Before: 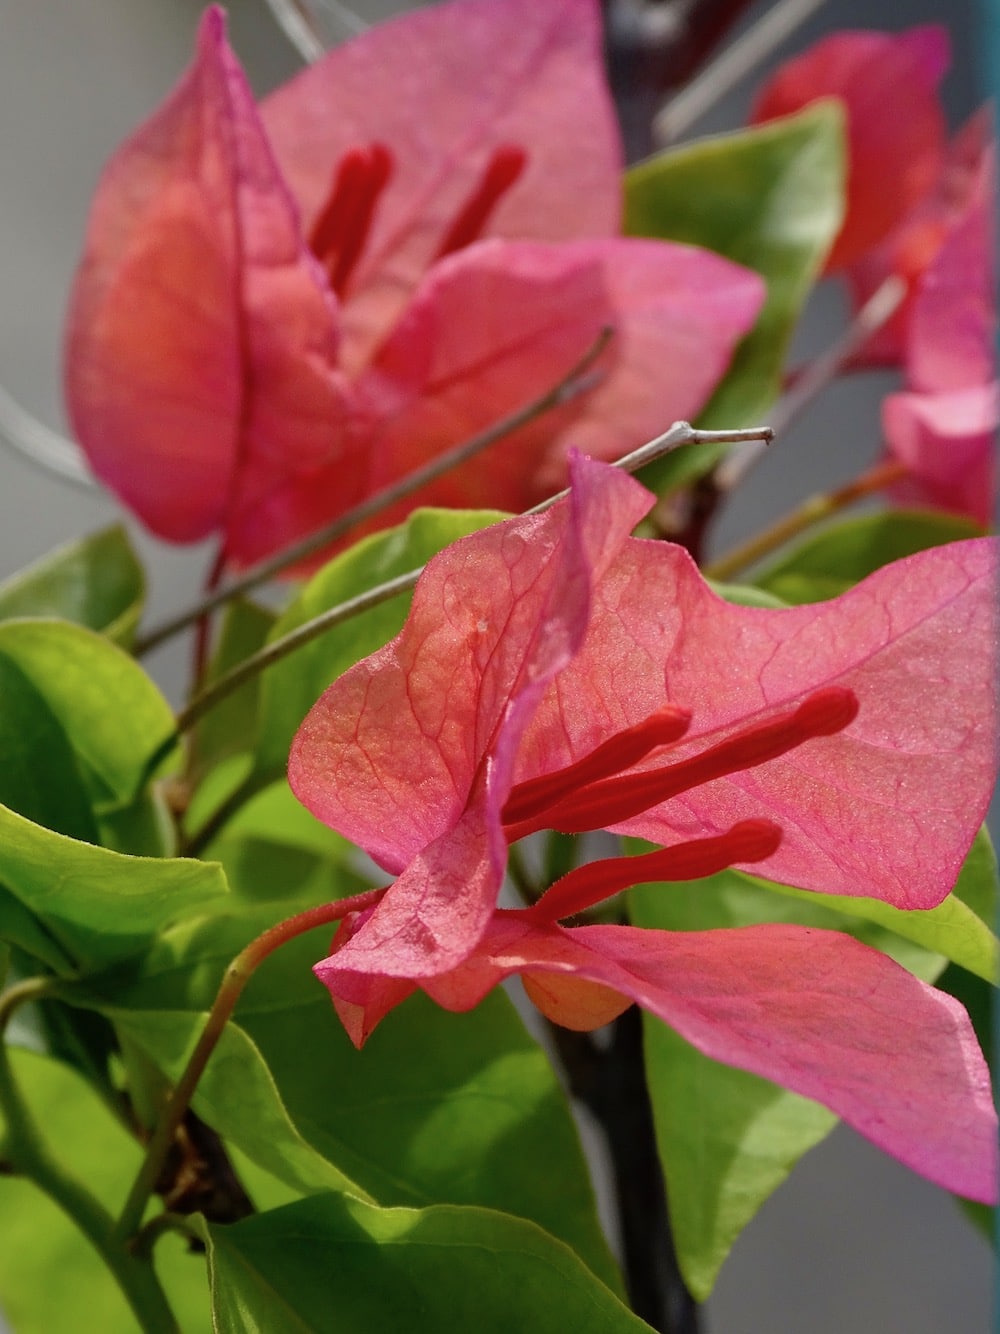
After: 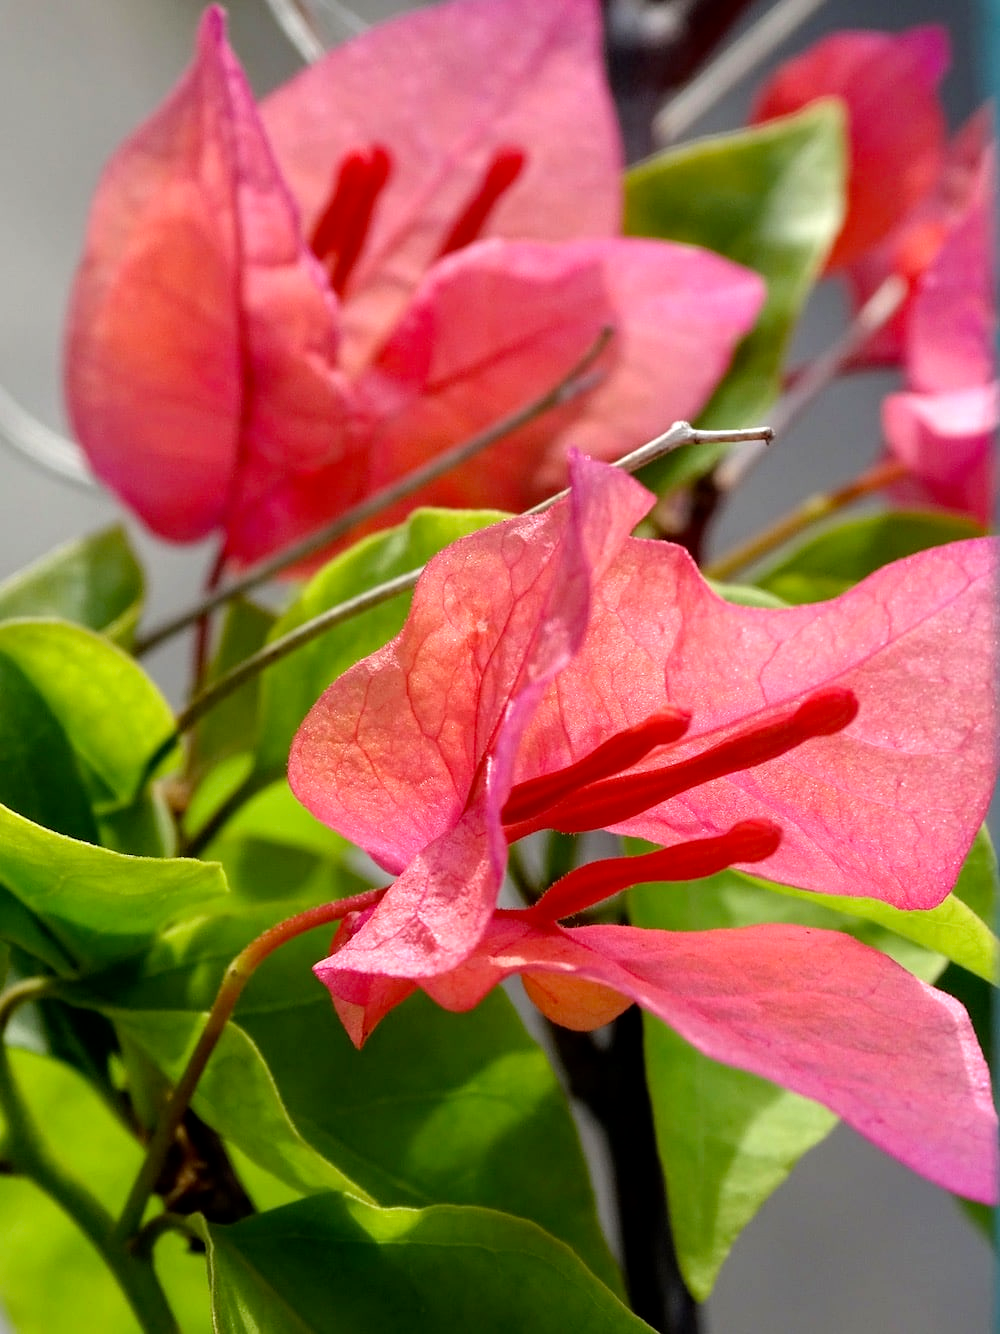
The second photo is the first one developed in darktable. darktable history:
tone equalizer: -8 EV -0.732 EV, -7 EV -0.728 EV, -6 EV -0.563 EV, -5 EV -0.407 EV, -3 EV 0.378 EV, -2 EV 0.6 EV, -1 EV 0.686 EV, +0 EV 0.748 EV
